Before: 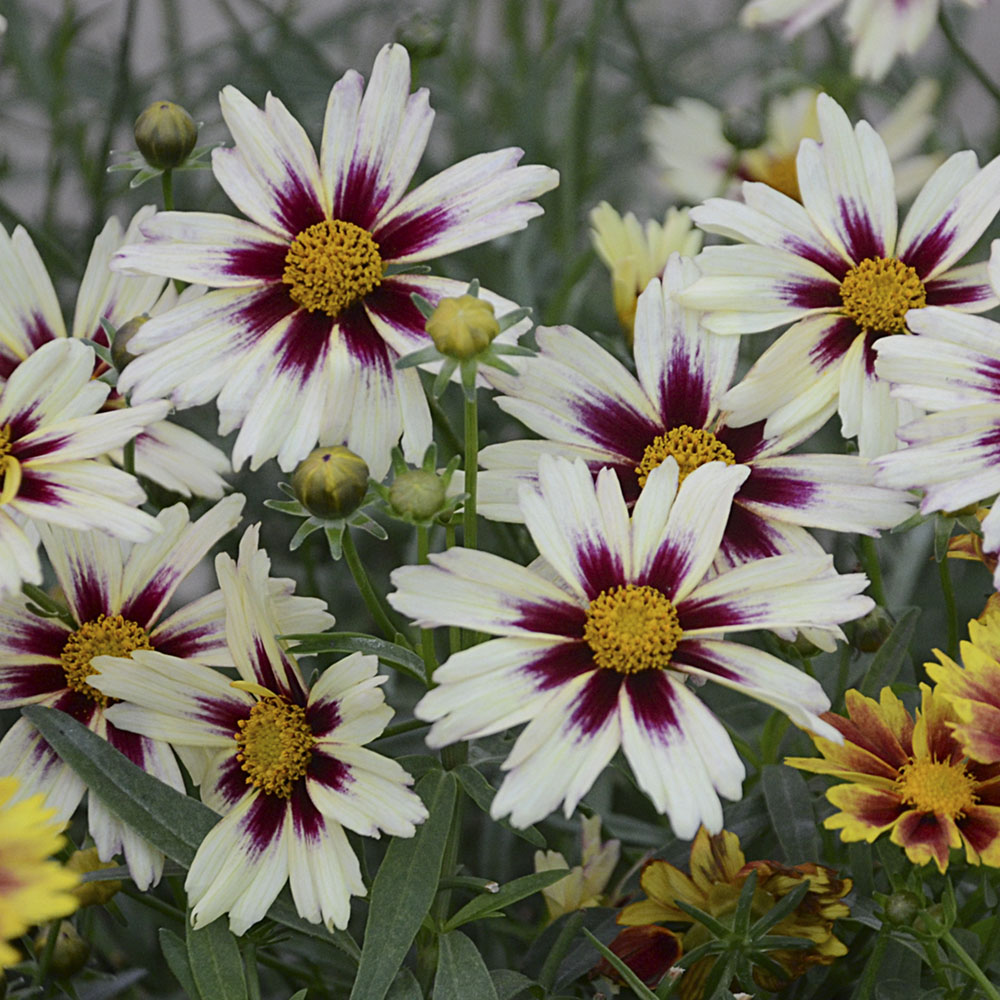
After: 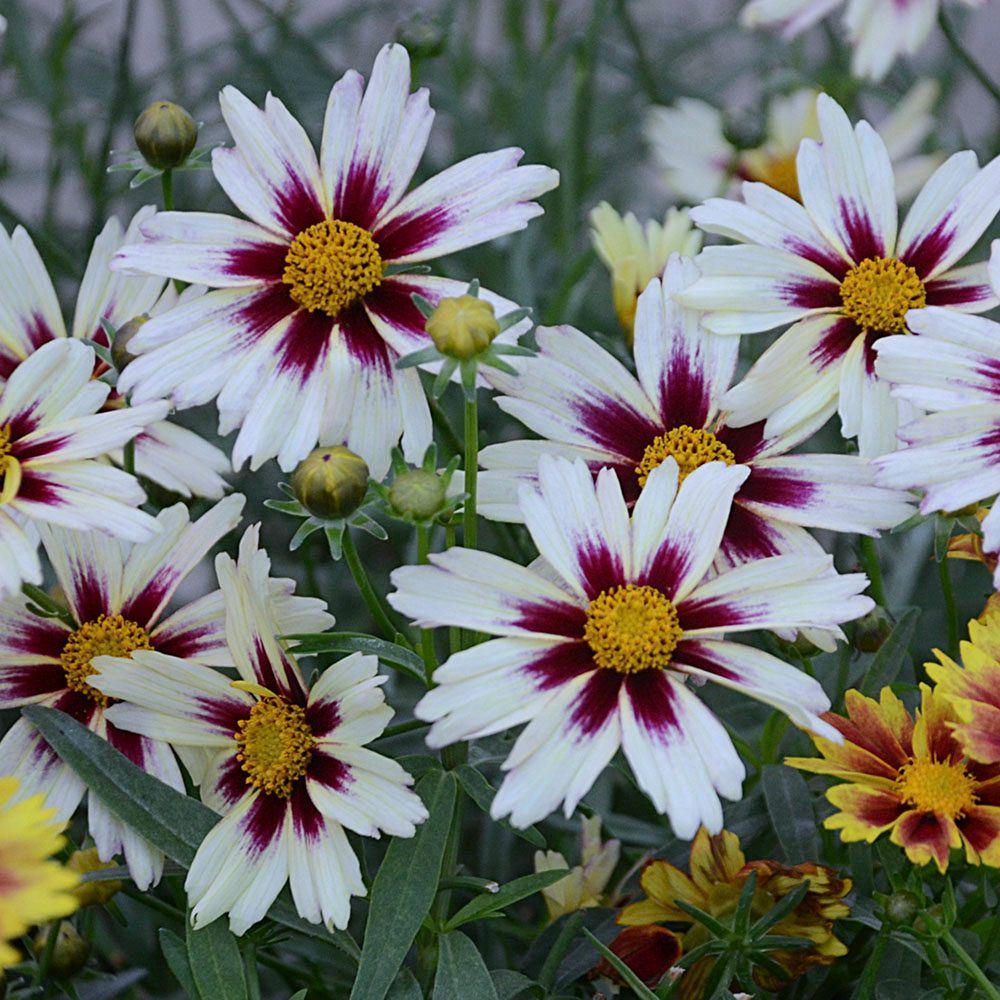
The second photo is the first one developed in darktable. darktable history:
rotate and perspective: automatic cropping original format, crop left 0, crop top 0
white balance: red 0.967, blue 1.119, emerald 0.756
